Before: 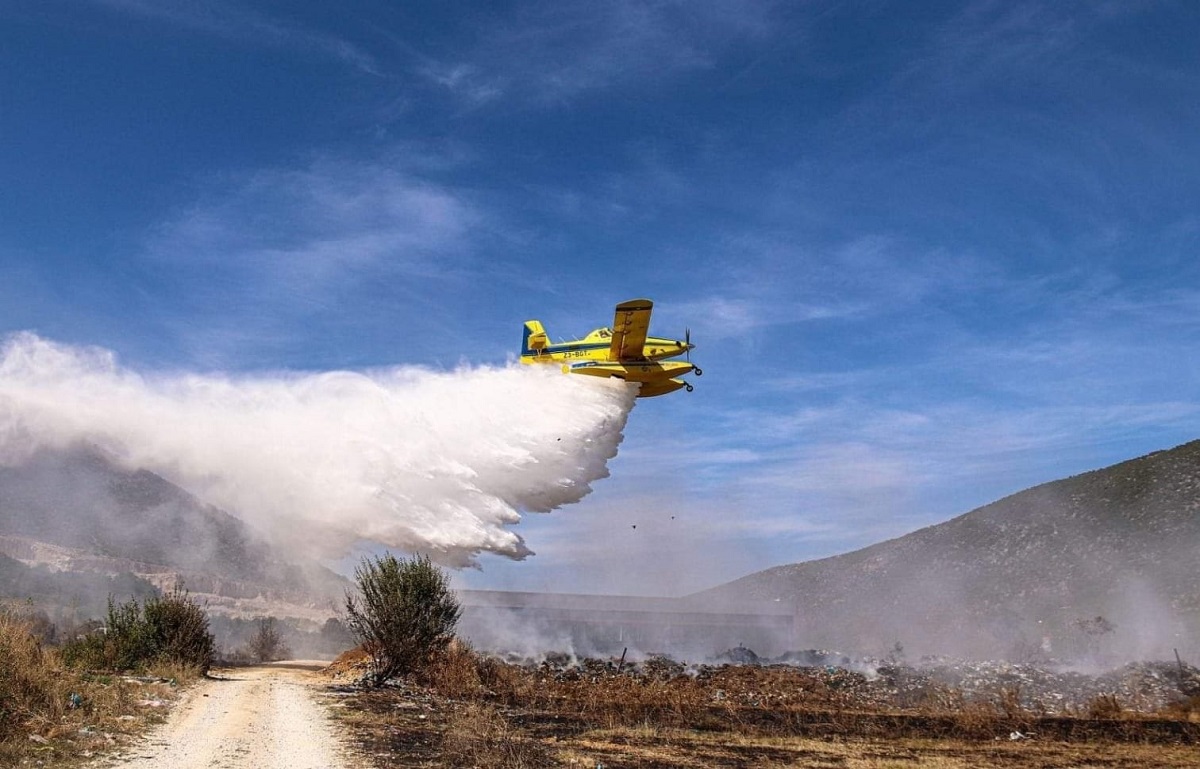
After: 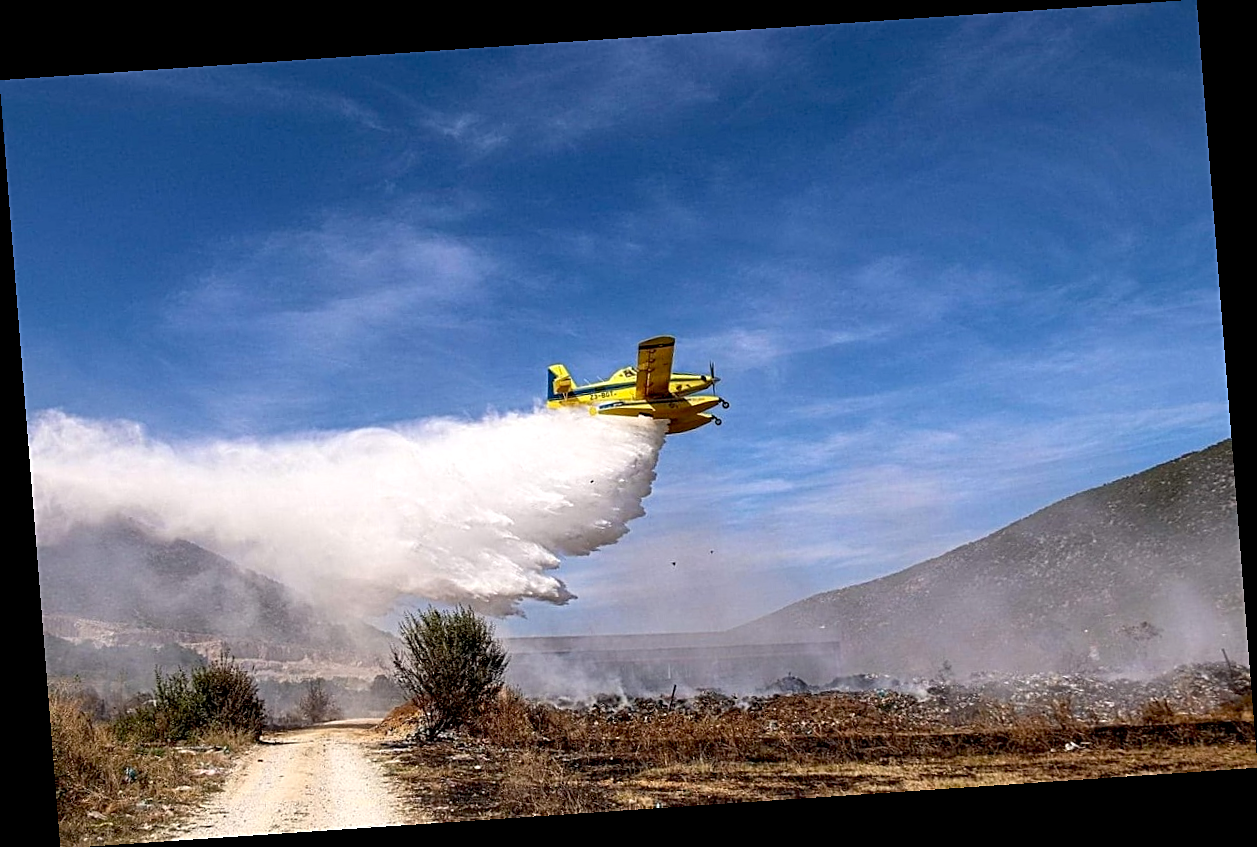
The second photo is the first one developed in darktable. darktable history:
sharpen: on, module defaults
rotate and perspective: rotation -4.2°, shear 0.006, automatic cropping off
exposure: black level correction 0.009, exposure 0.119 EV, compensate highlight preservation false
